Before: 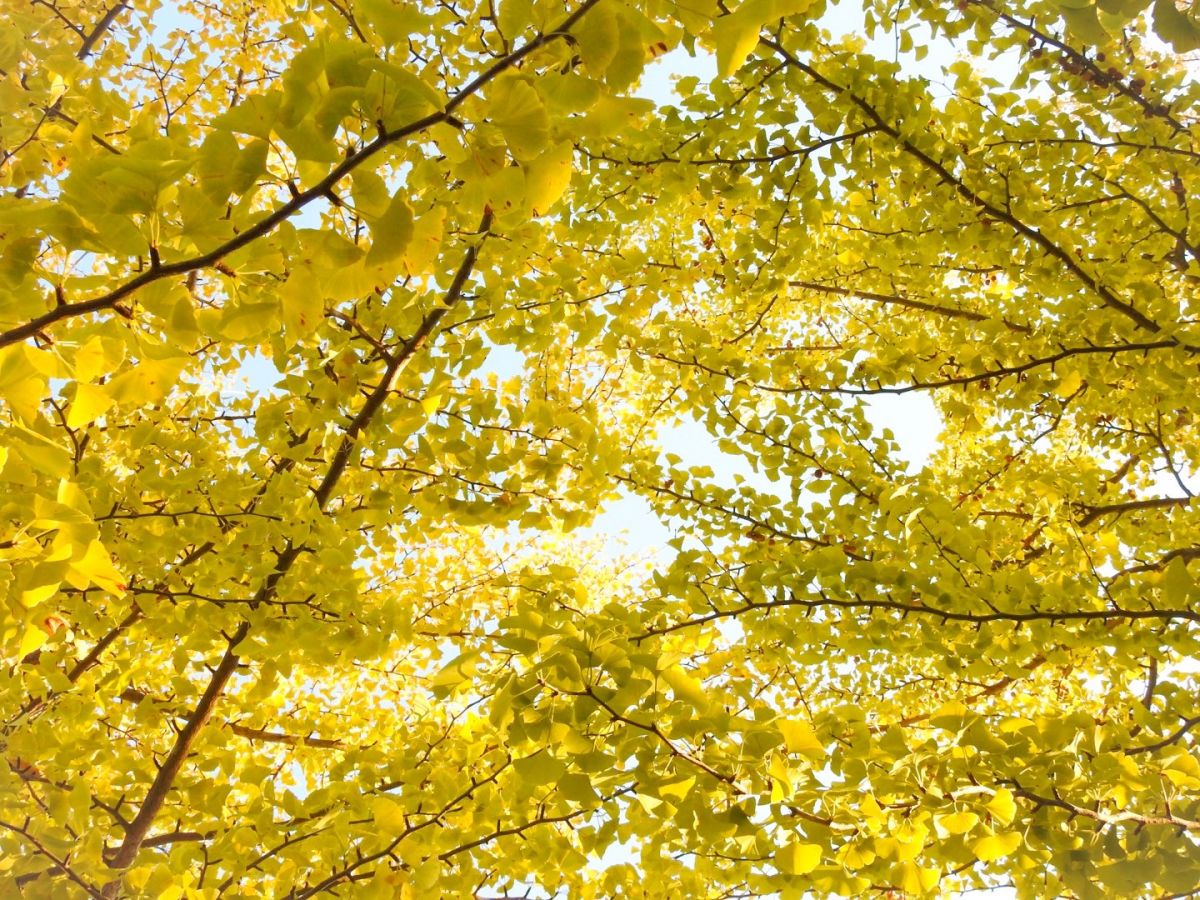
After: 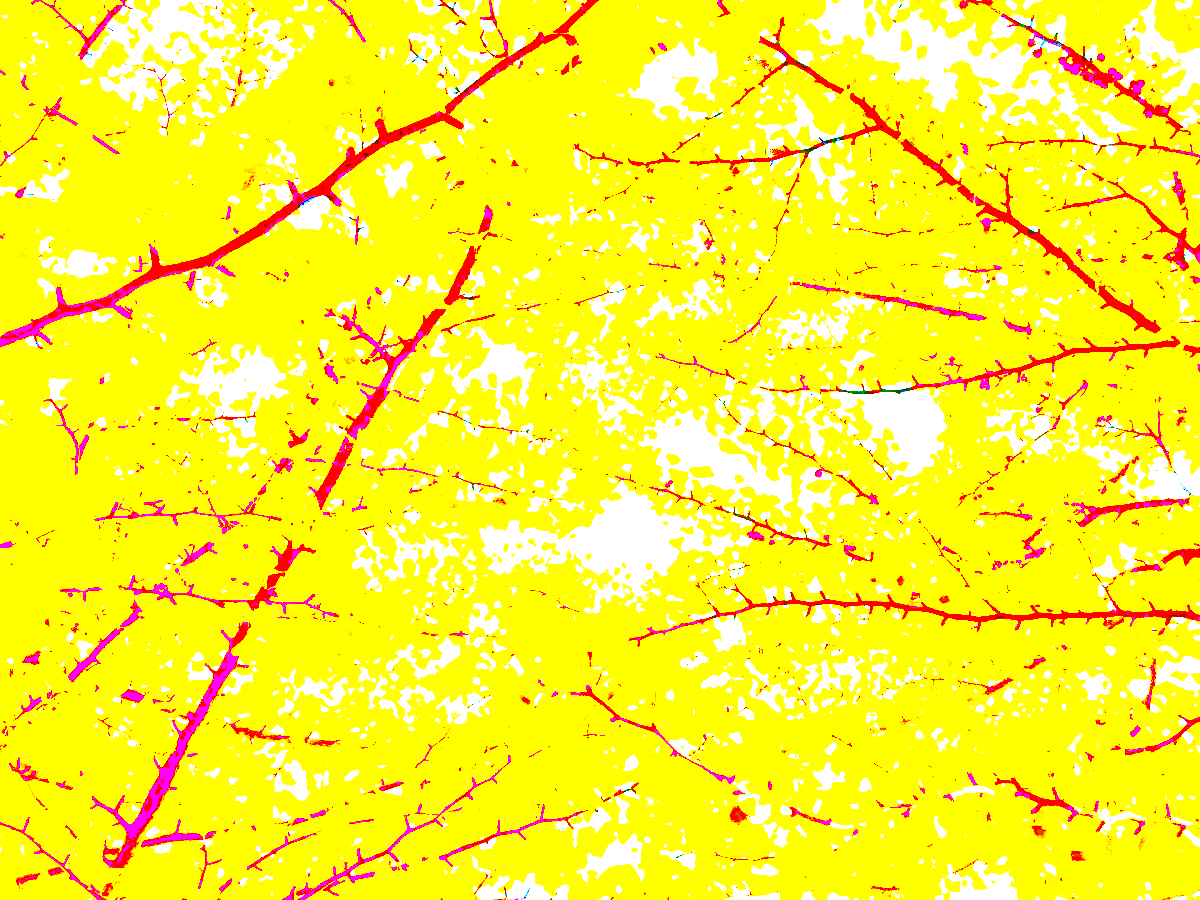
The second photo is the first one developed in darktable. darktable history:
exposure: black level correction 0.1, exposure 3 EV, compensate highlight preservation false
contrast brightness saturation: brightness 0.28
